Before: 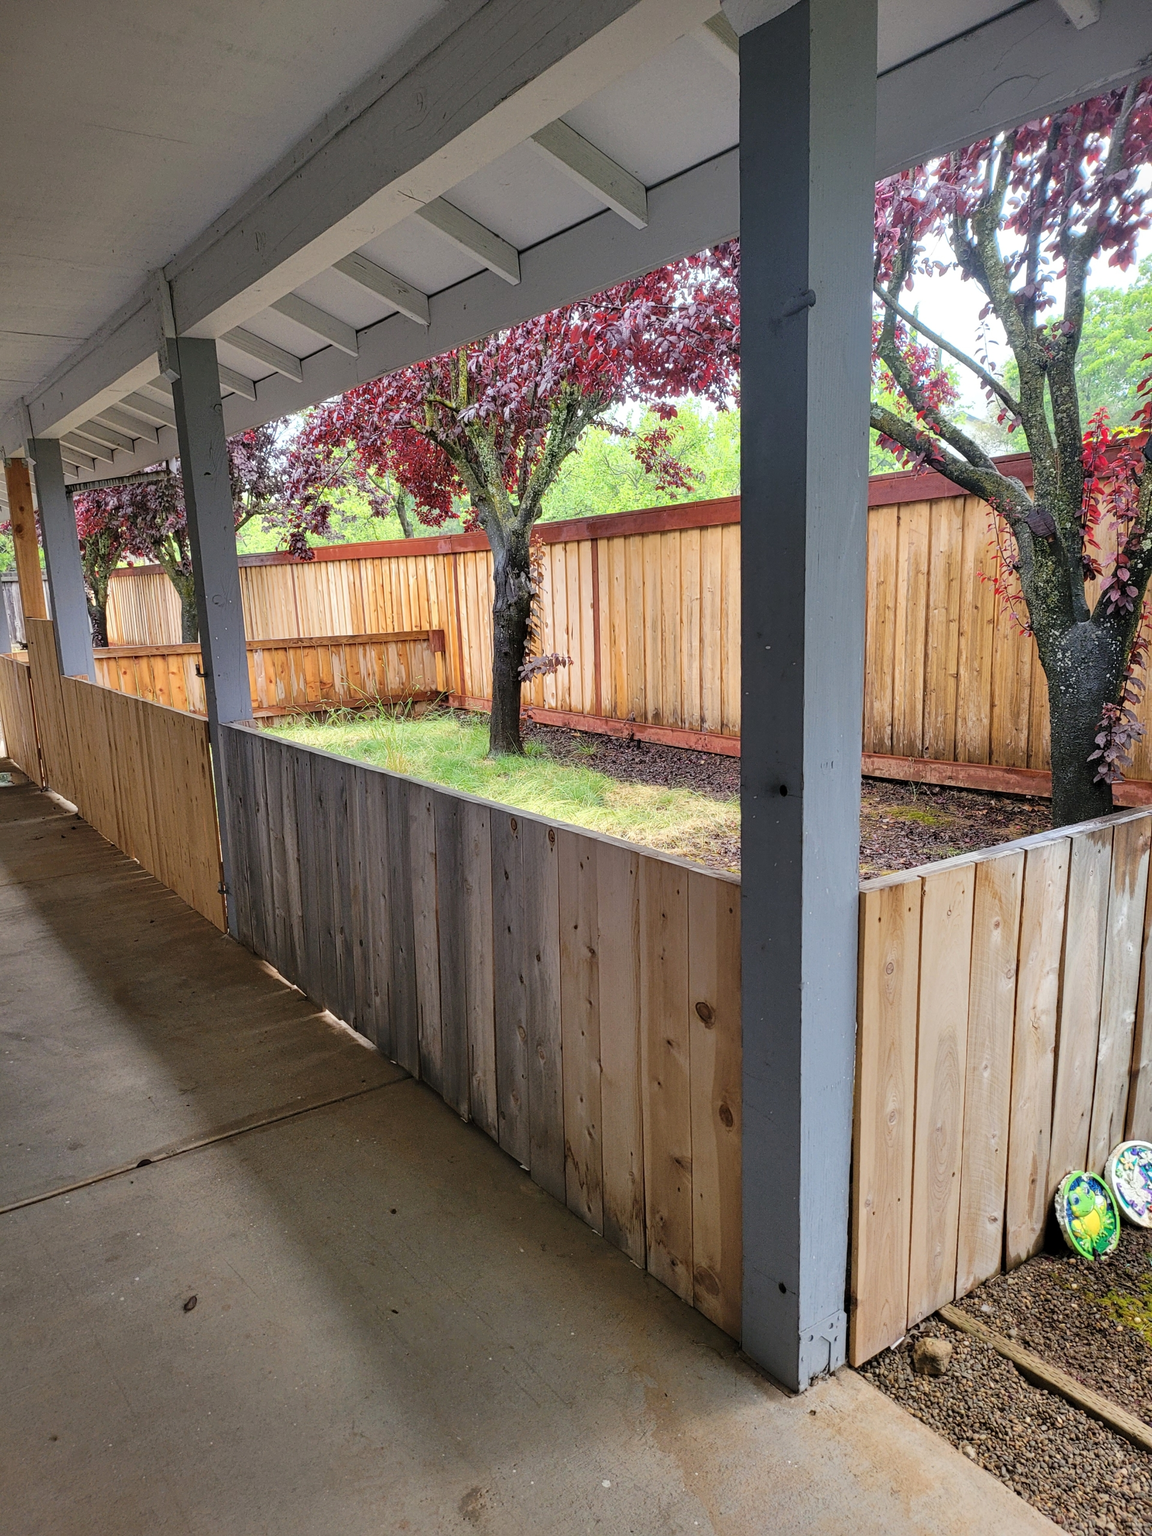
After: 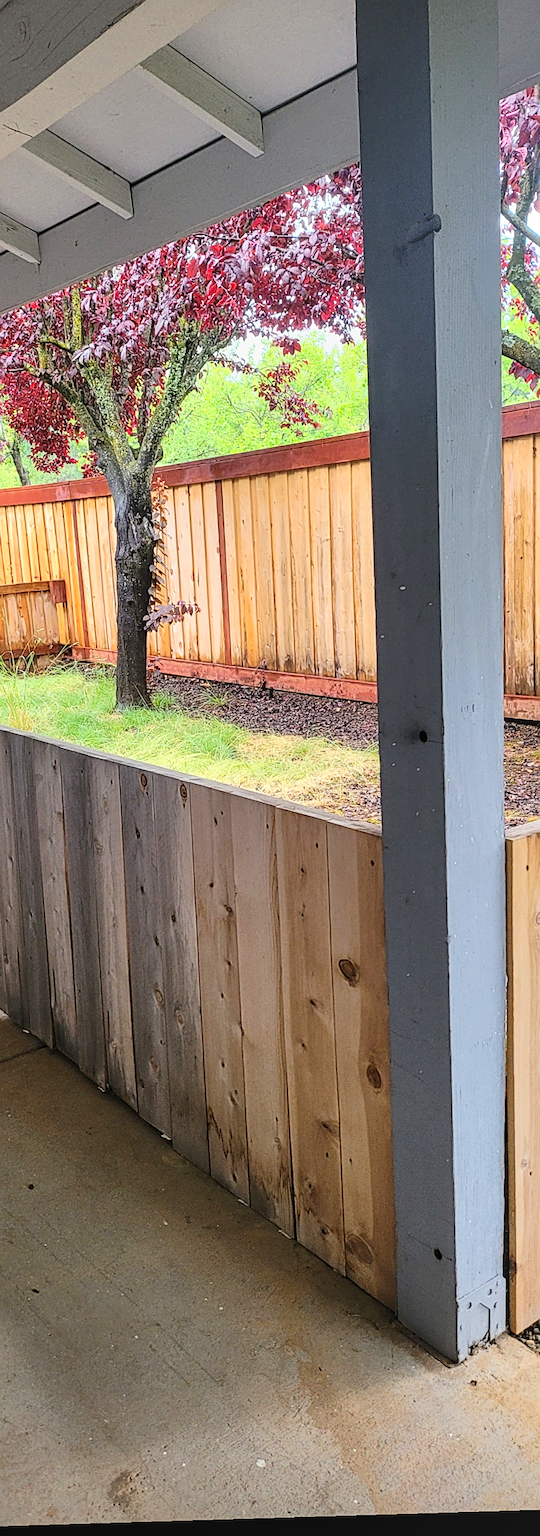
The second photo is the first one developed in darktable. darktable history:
contrast brightness saturation: contrast 0.2, brightness 0.16, saturation 0.22
local contrast: detail 110%
sharpen: on, module defaults
crop: left 33.452%, top 6.025%, right 23.155%
rotate and perspective: rotation -1.75°, automatic cropping off
